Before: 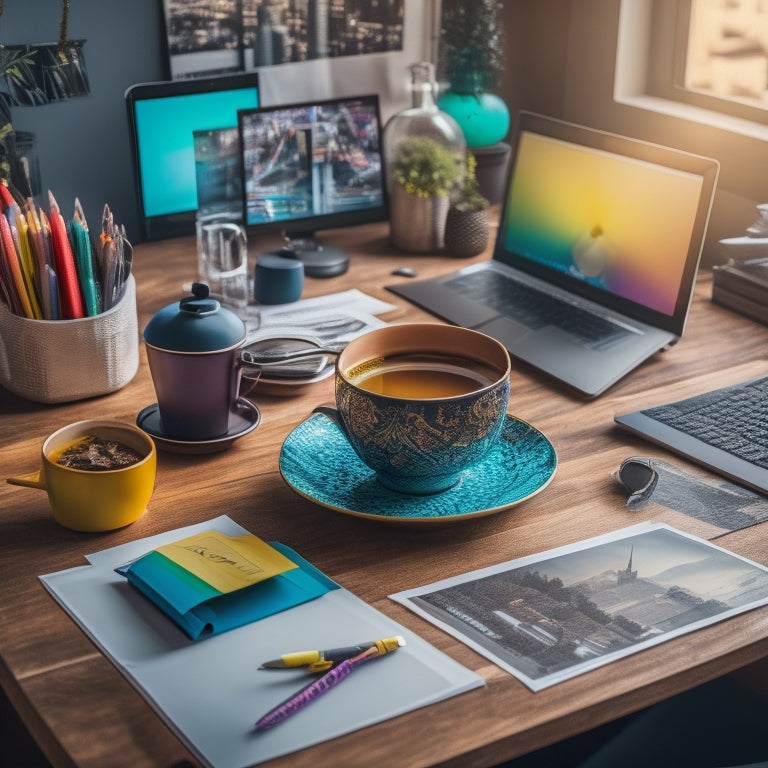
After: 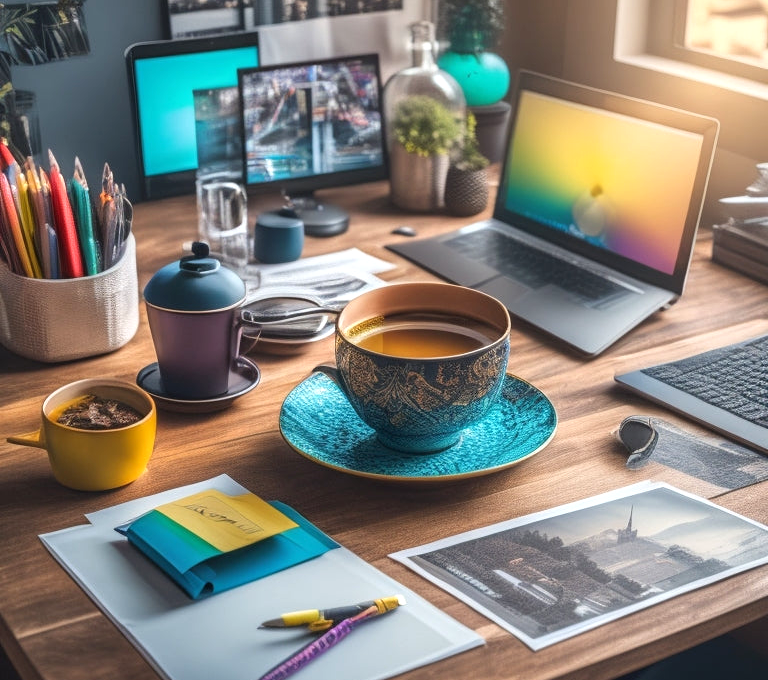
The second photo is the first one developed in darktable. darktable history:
crop and rotate: top 5.45%, bottom 5.921%
exposure: exposure 0.49 EV, compensate highlight preservation false
